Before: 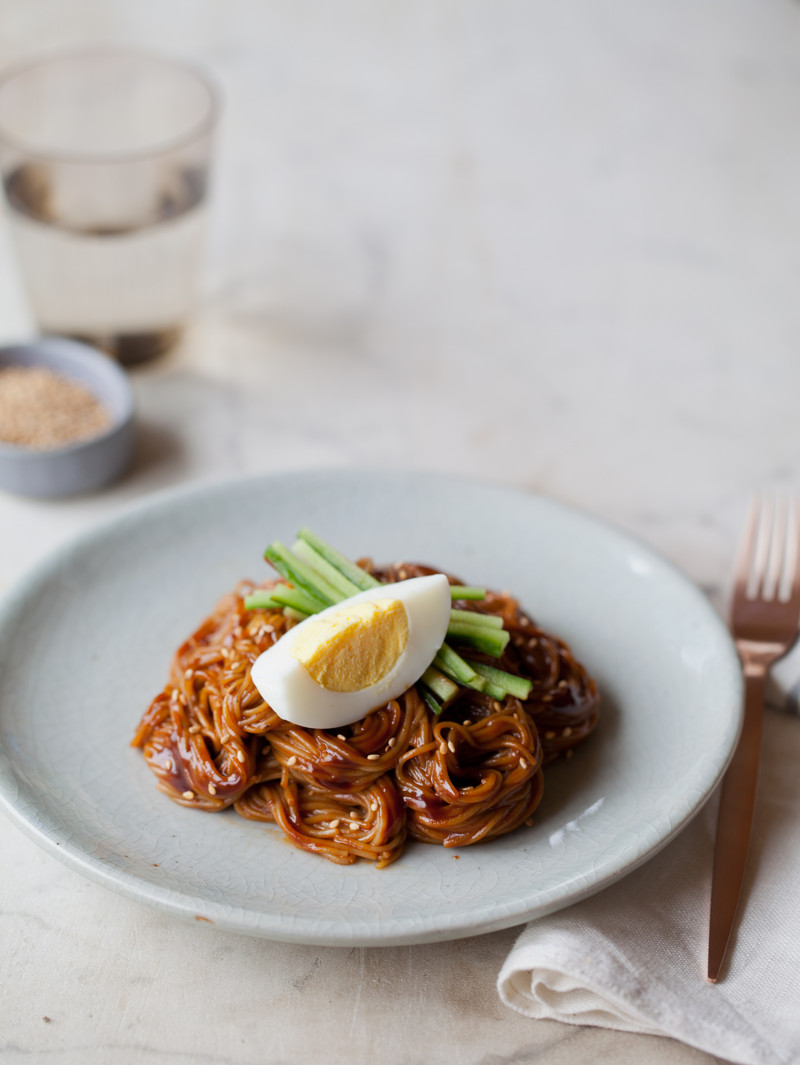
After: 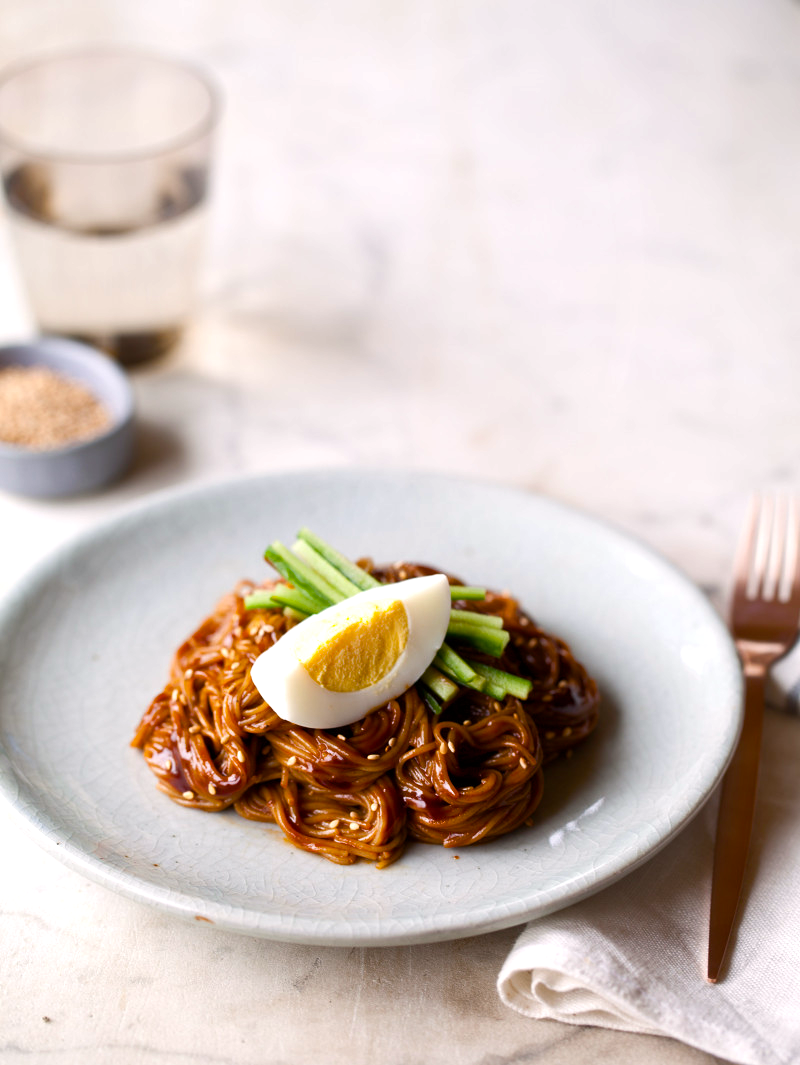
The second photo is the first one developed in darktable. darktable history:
color balance rgb: highlights gain › chroma 0.917%, highlights gain › hue 29.43°, linear chroma grading › global chroma 9.986%, perceptual saturation grading › global saturation 20%, perceptual saturation grading › highlights -25.611%, perceptual saturation grading › shadows 26.109%, perceptual brilliance grading › highlights 15.723%, perceptual brilliance grading › shadows -14.59%, global vibrance 9.633%
